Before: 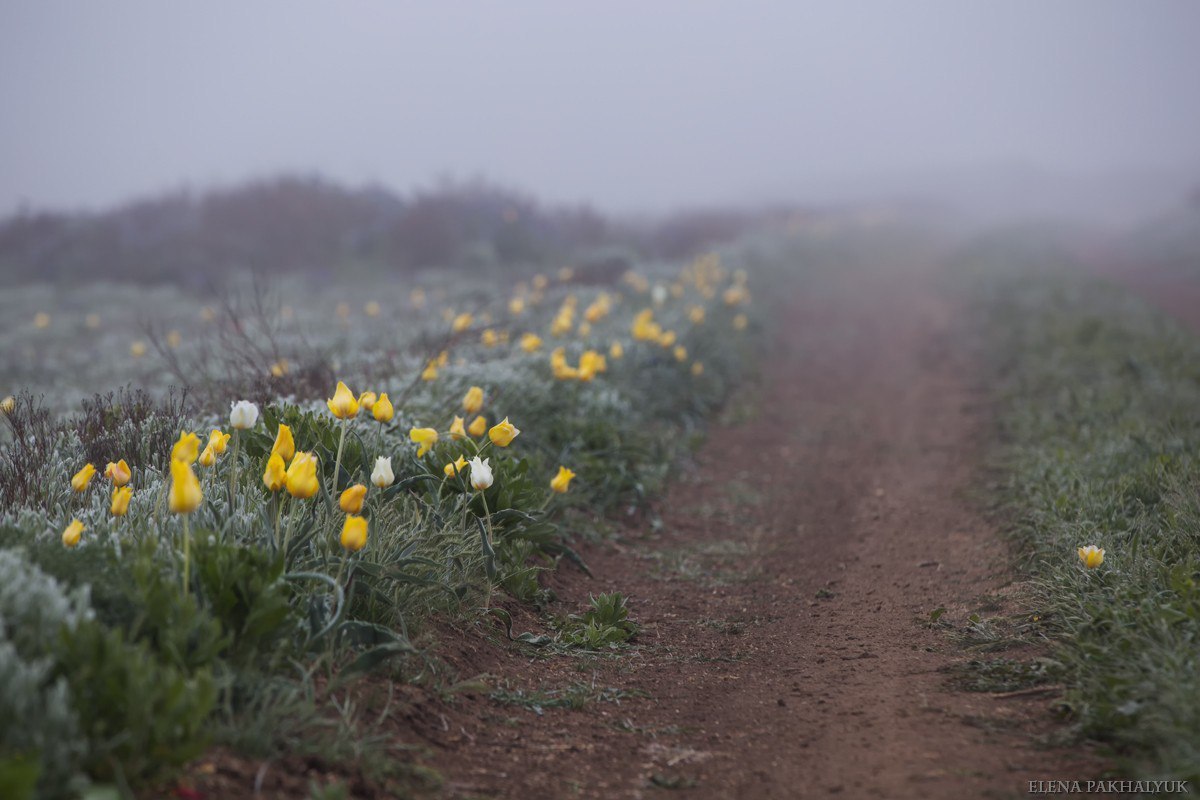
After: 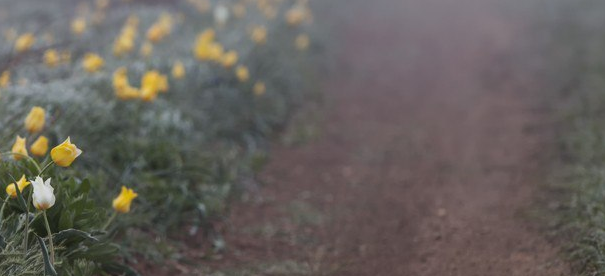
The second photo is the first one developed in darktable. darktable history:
crop: left 36.501%, top 35.001%, right 13.019%, bottom 30.405%
